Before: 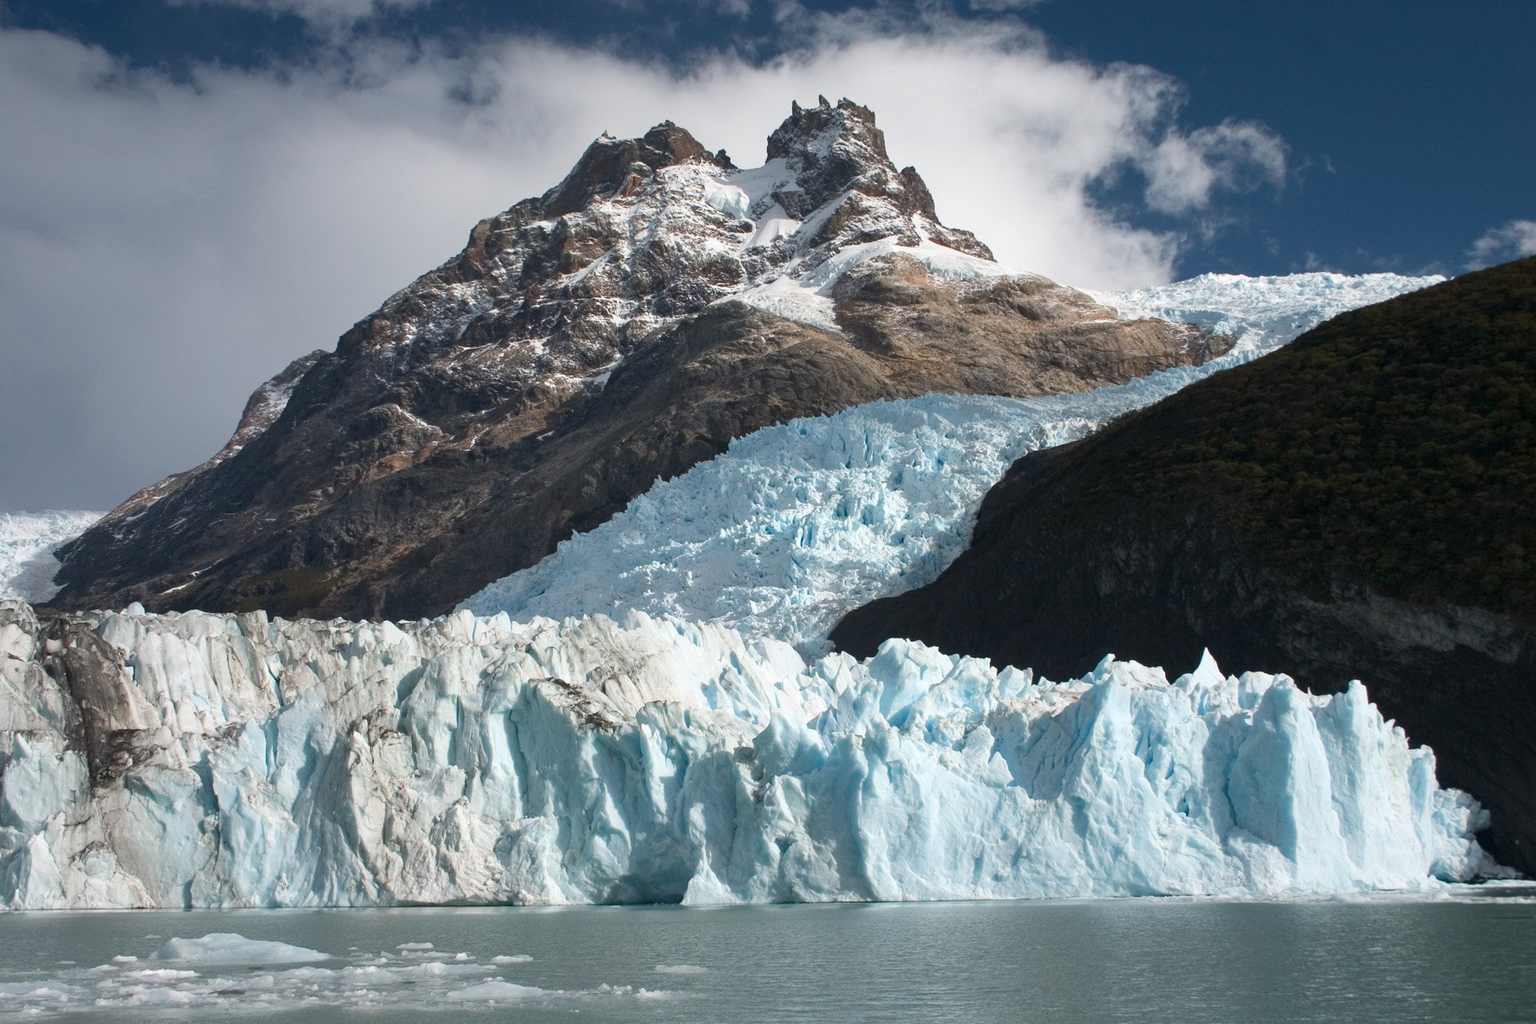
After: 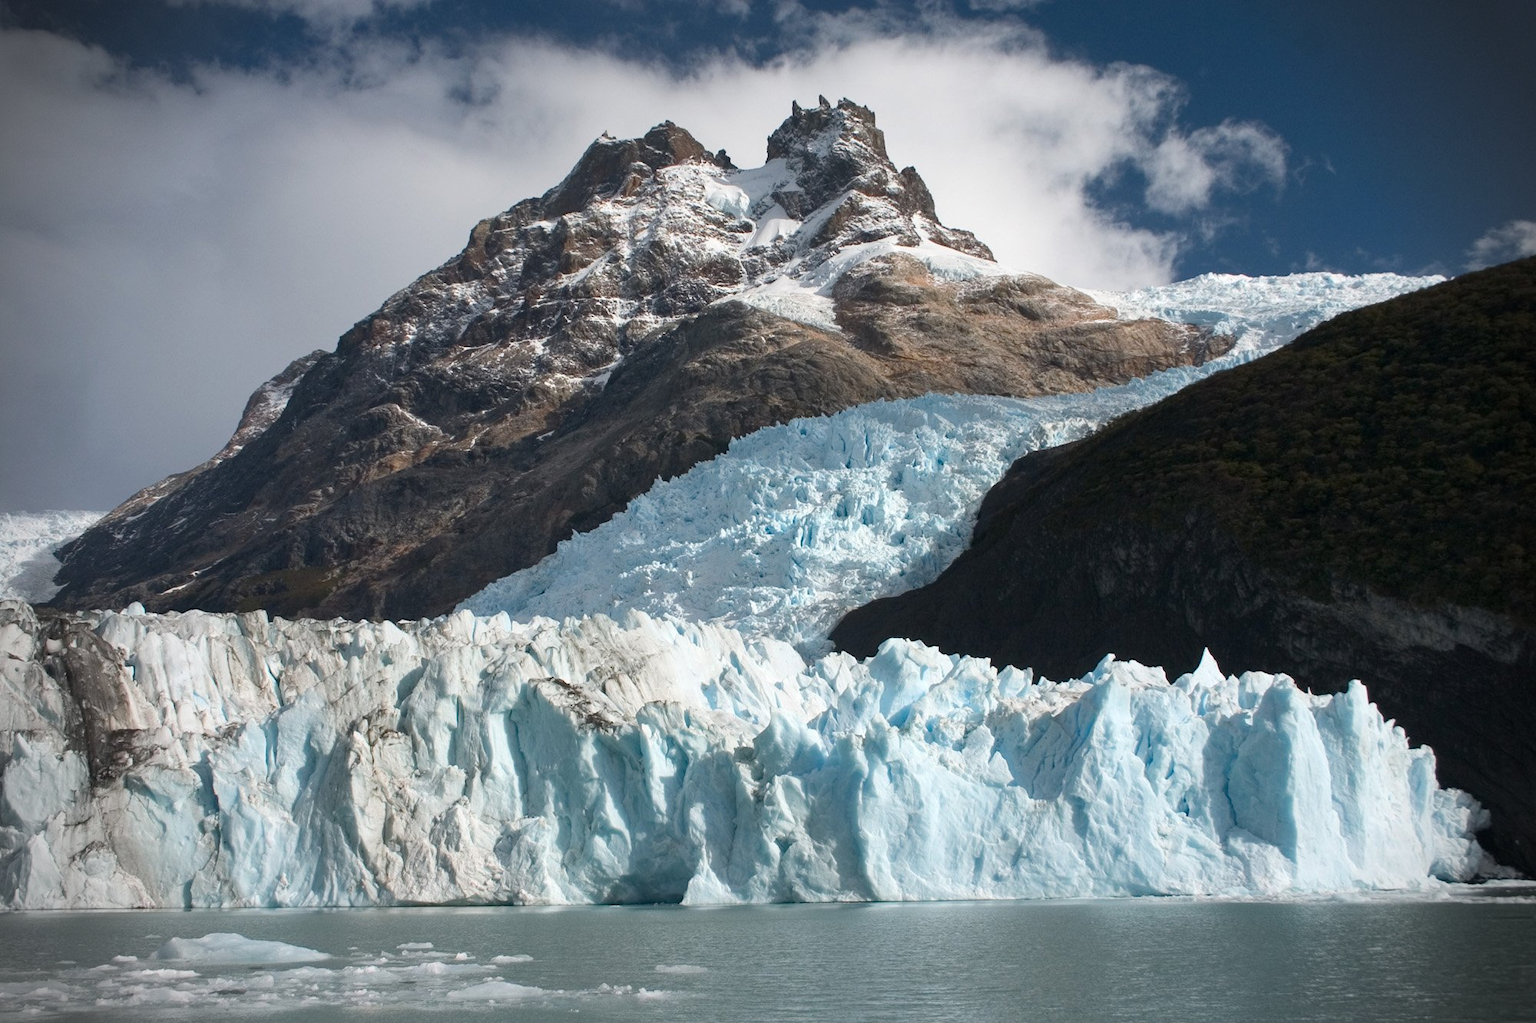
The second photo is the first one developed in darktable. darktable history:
vignetting: fall-off start 87.91%, fall-off radius 25.86%
